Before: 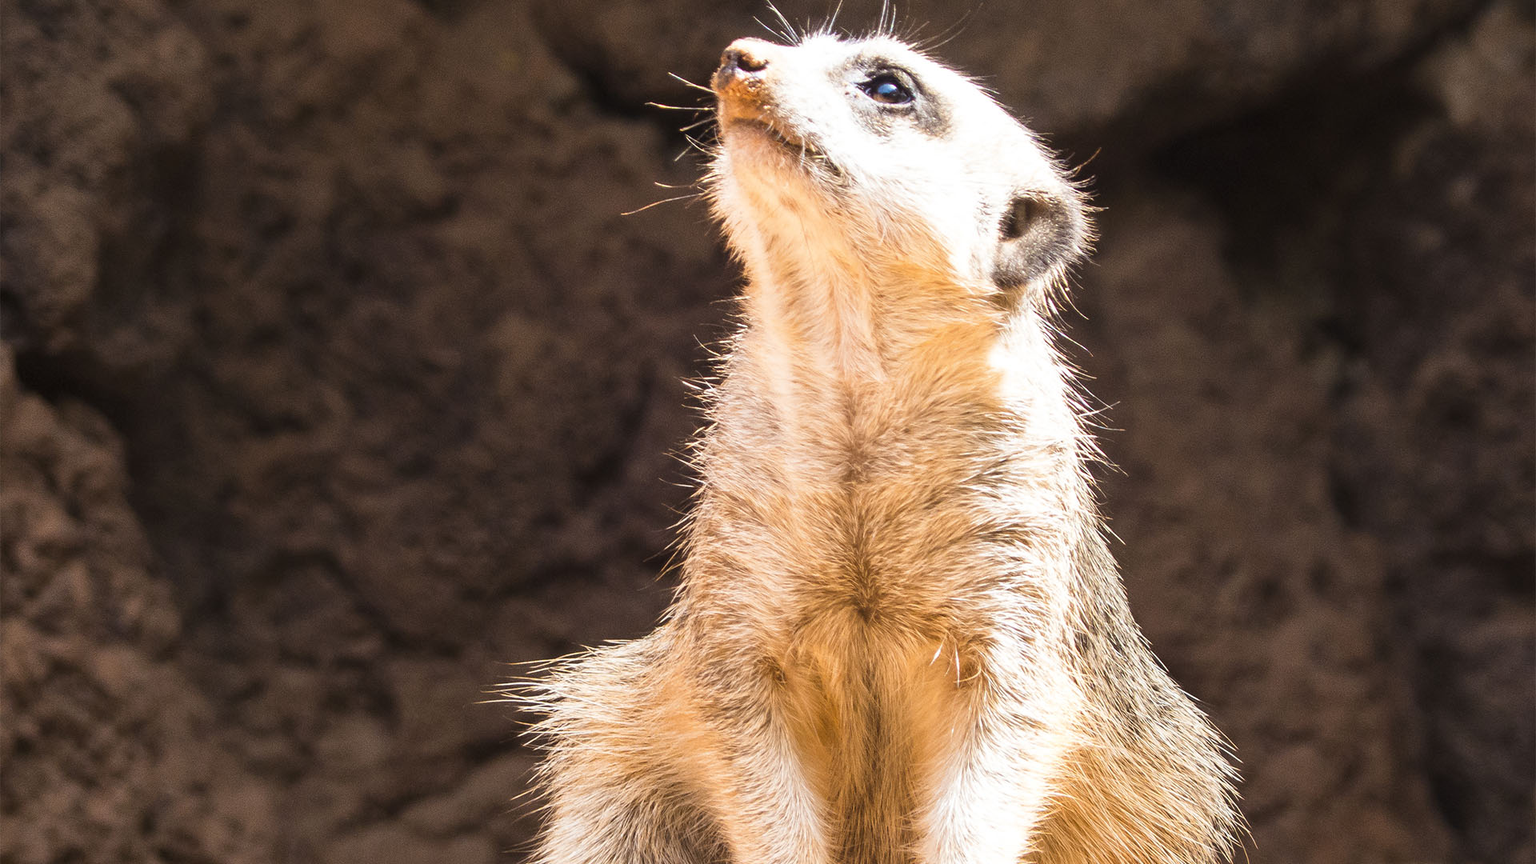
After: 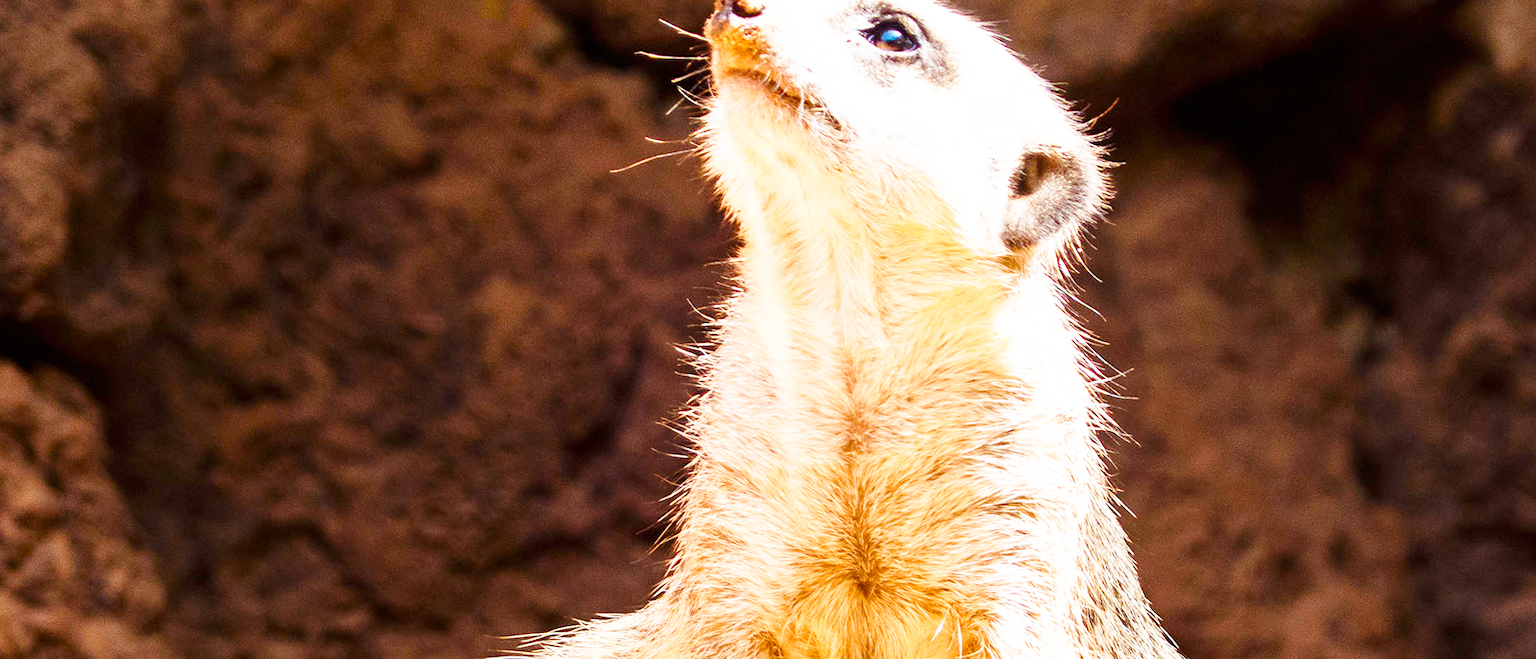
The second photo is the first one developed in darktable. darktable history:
color balance rgb: perceptual saturation grading › global saturation 20%, perceptual saturation grading › highlights -25%, perceptual saturation grading › shadows 25%
base curve: curves: ch0 [(0, 0) (0.005, 0.002) (0.15, 0.3) (0.4, 0.7) (0.75, 0.95) (1, 1)], preserve colors none
crop: left 2.737%, top 7.287%, right 3.421%, bottom 20.179%
rotate and perspective: lens shift (vertical) 0.048, lens shift (horizontal) -0.024, automatic cropping off
